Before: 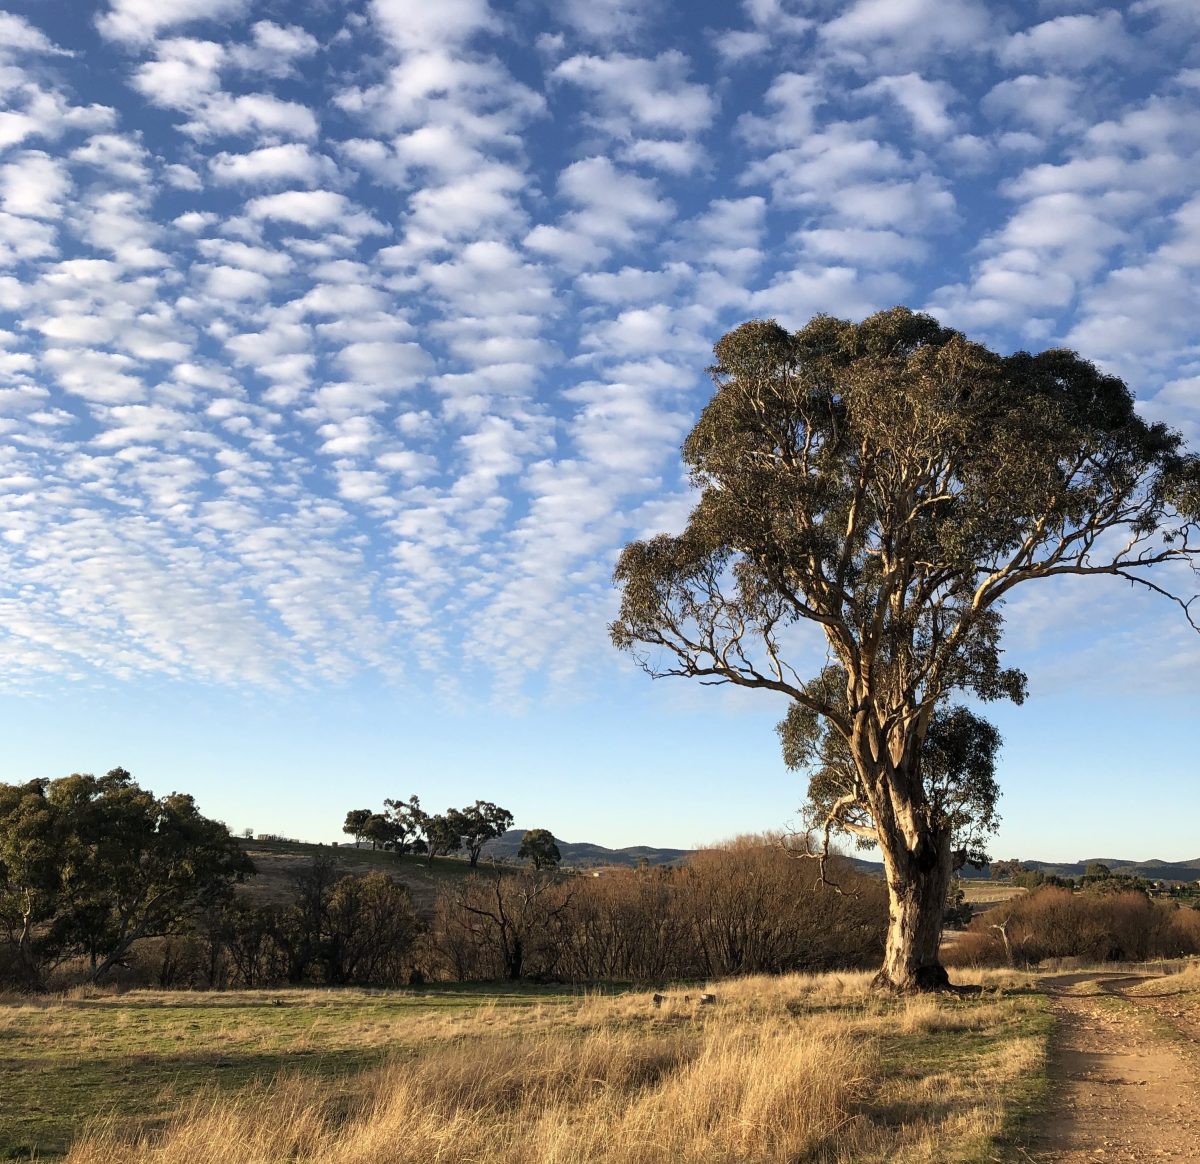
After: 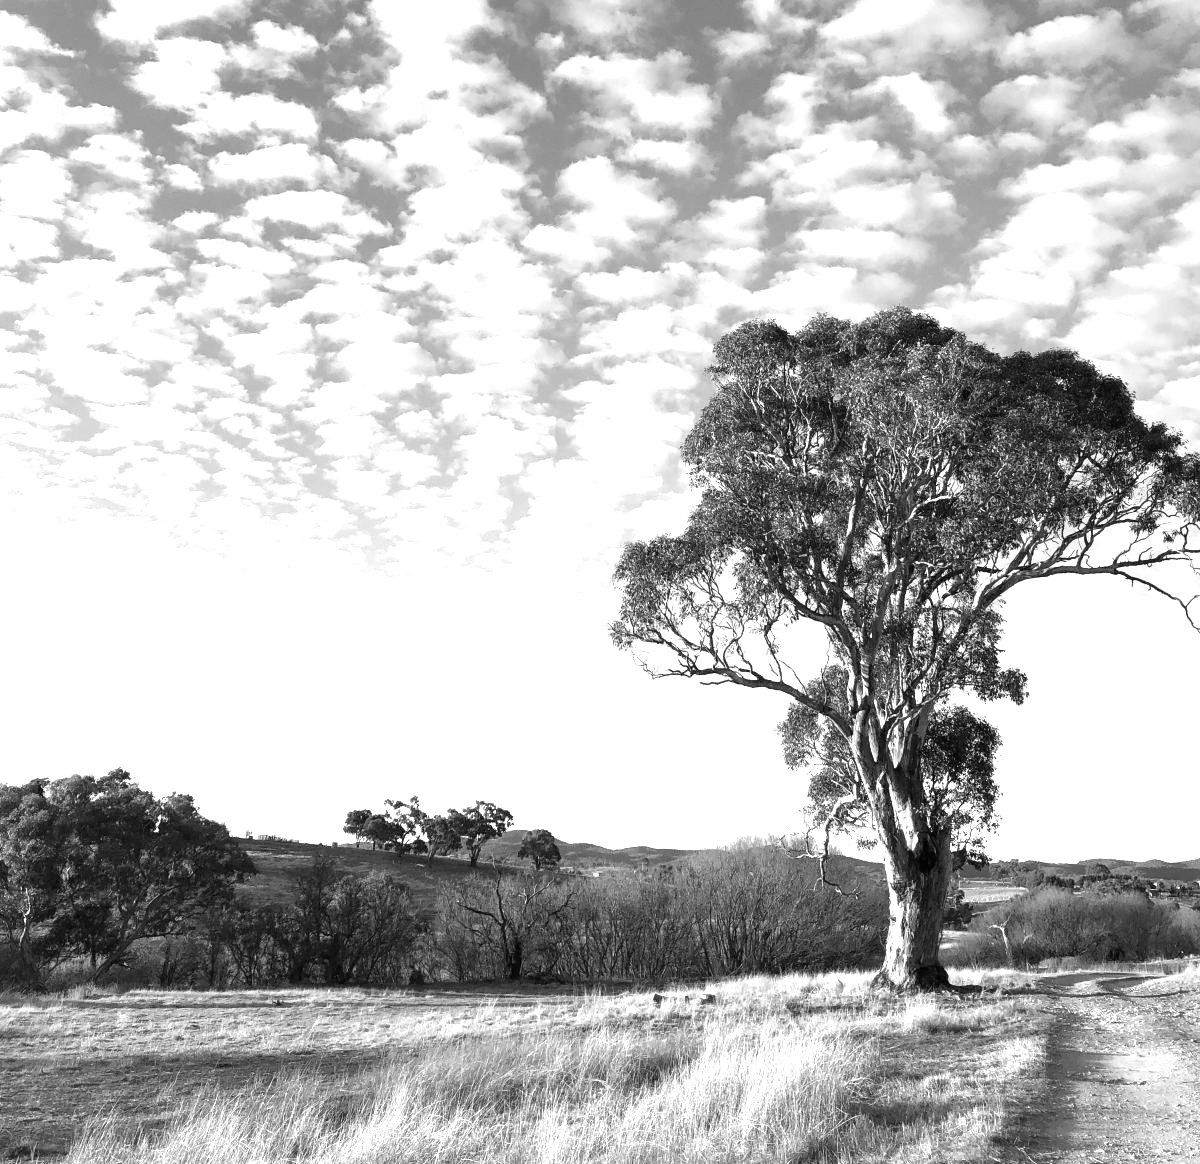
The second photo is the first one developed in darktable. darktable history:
exposure: exposure 1.25 EV, compensate exposure bias true, compensate highlight preservation false
monochrome: on, module defaults
